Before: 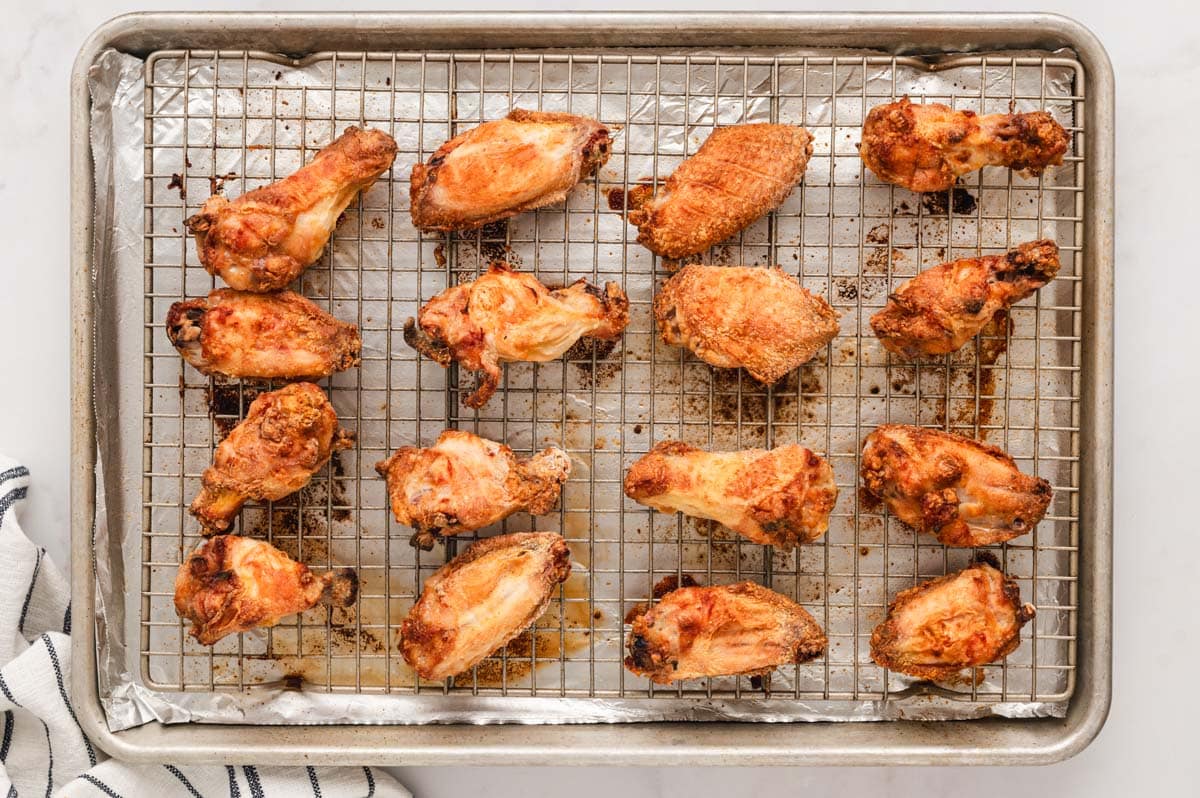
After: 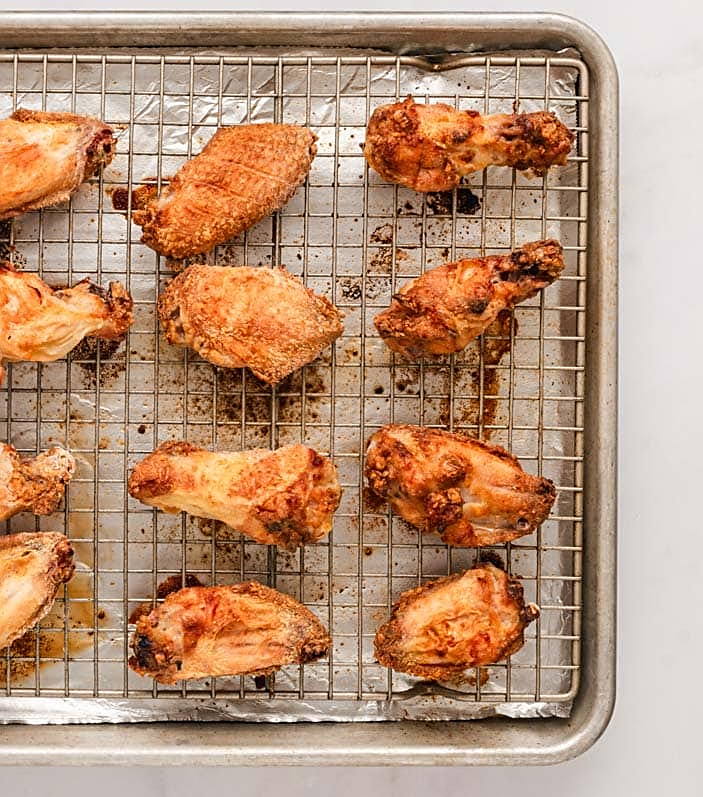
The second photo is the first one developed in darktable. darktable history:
sharpen: on, module defaults
framing: aspect text "constant border", border size 0%, pos h text "1/2", pos v text "1/2"
crop: left 41.402%
